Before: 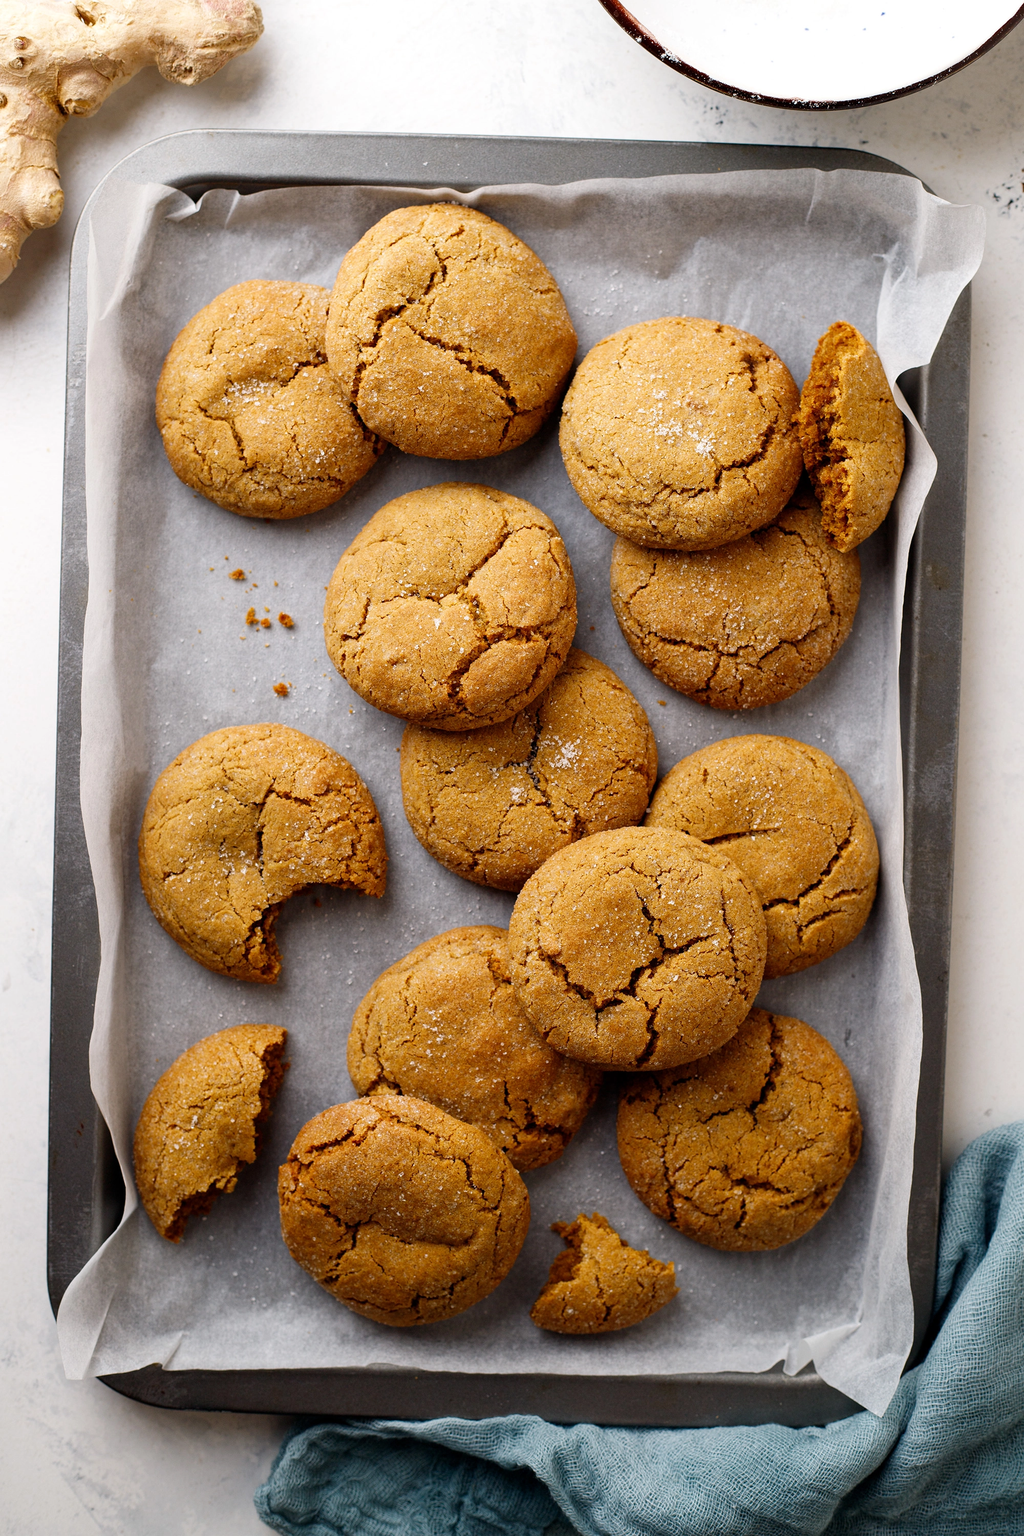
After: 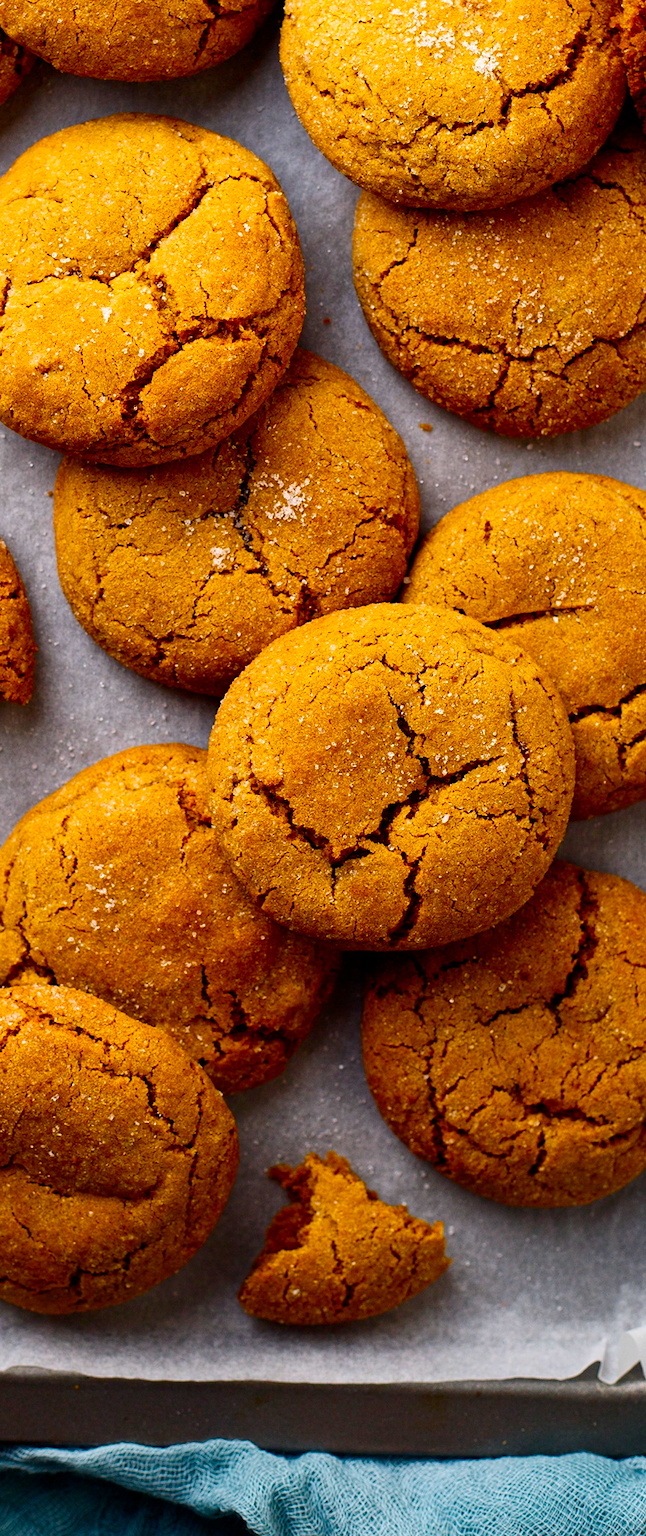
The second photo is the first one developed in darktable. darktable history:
contrast brightness saturation: contrast 0.16, saturation 0.32
crop: left 35.432%, top 26.233%, right 20.145%, bottom 3.432%
color balance rgb: perceptual saturation grading › global saturation 30%, global vibrance 20%
